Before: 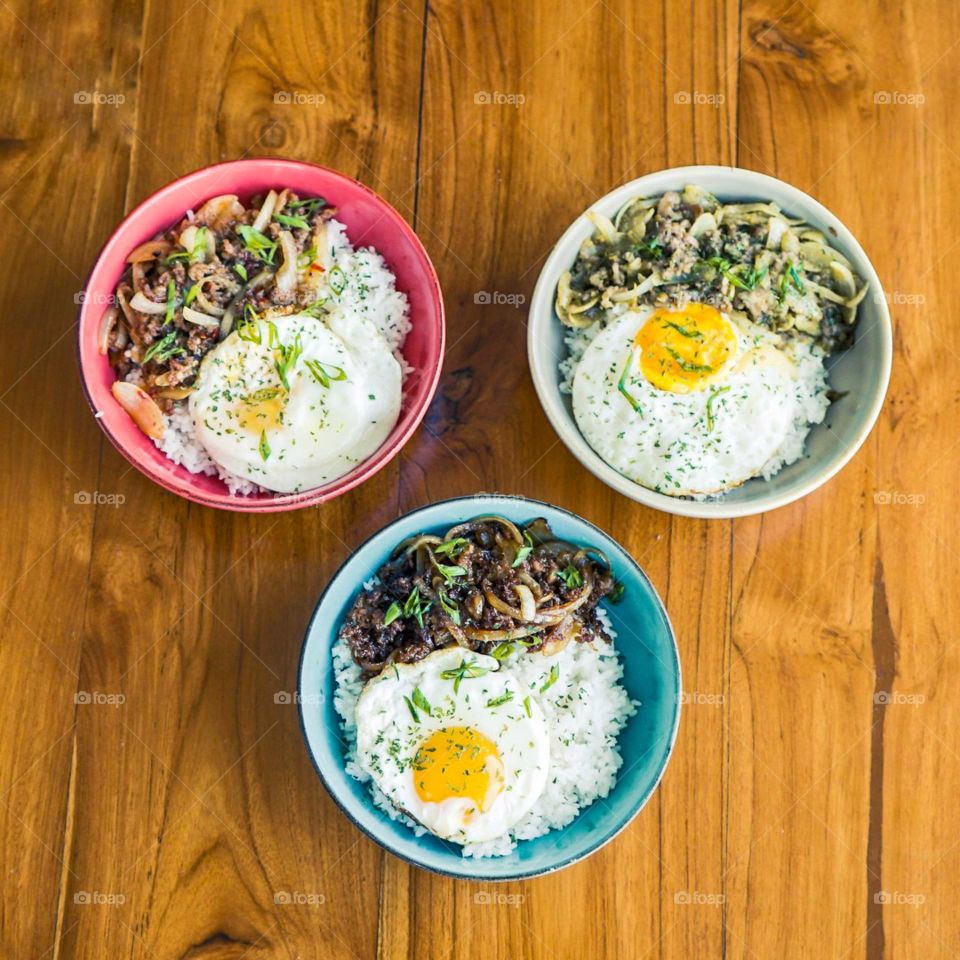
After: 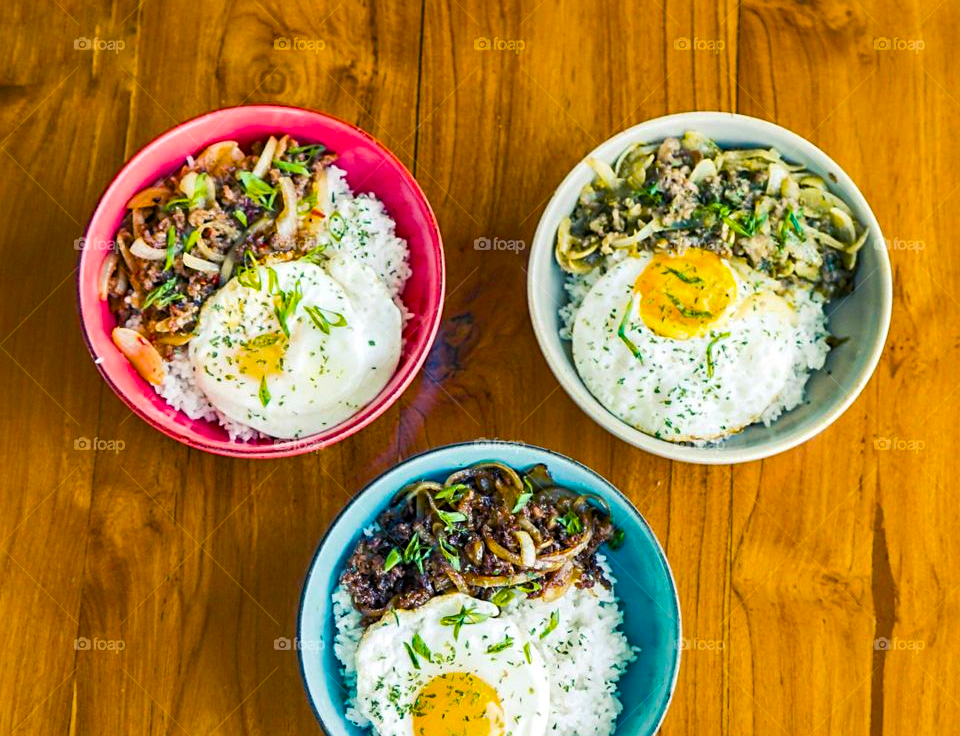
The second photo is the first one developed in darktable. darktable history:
shadows and highlights: shadows 13.18, white point adjustment 1.17, soften with gaussian
crop: top 5.64%, bottom 17.633%
sharpen: amount 0.211
color balance rgb: power › hue 315.84°, perceptual saturation grading › global saturation 36.435%, perceptual saturation grading › shadows 34.661%
